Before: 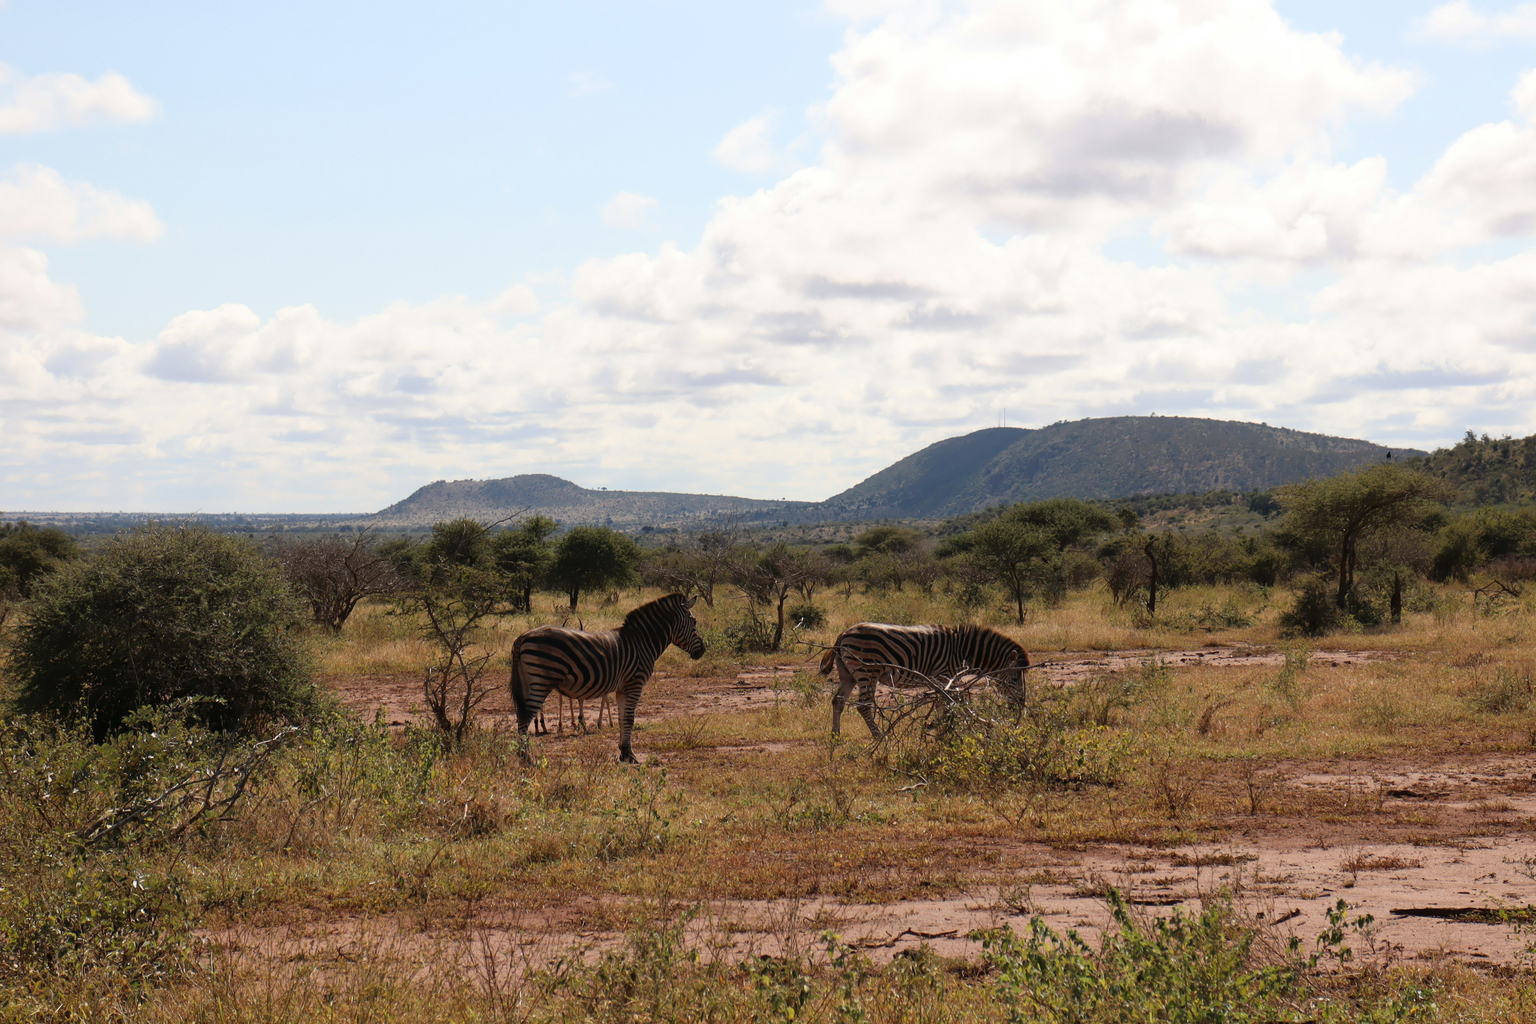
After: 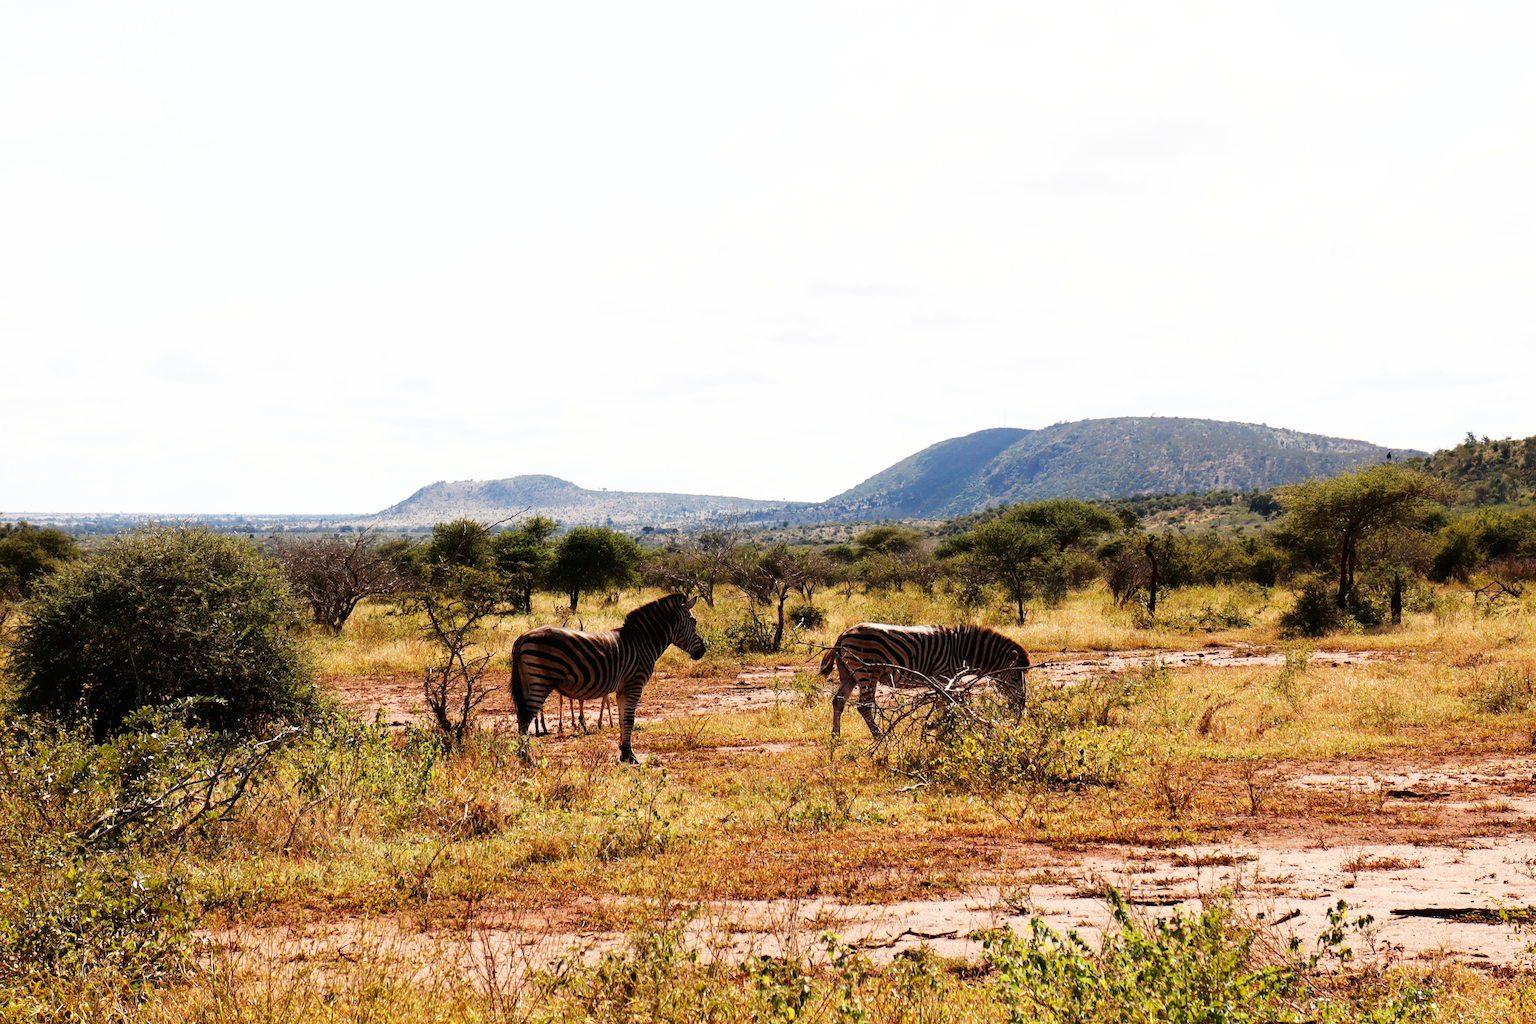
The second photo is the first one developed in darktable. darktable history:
base curve: curves: ch0 [(0, 0) (0.007, 0.004) (0.027, 0.03) (0.046, 0.07) (0.207, 0.54) (0.442, 0.872) (0.673, 0.972) (1, 1)], preserve colors none
contrast brightness saturation: contrast 0.03, brightness -0.04
